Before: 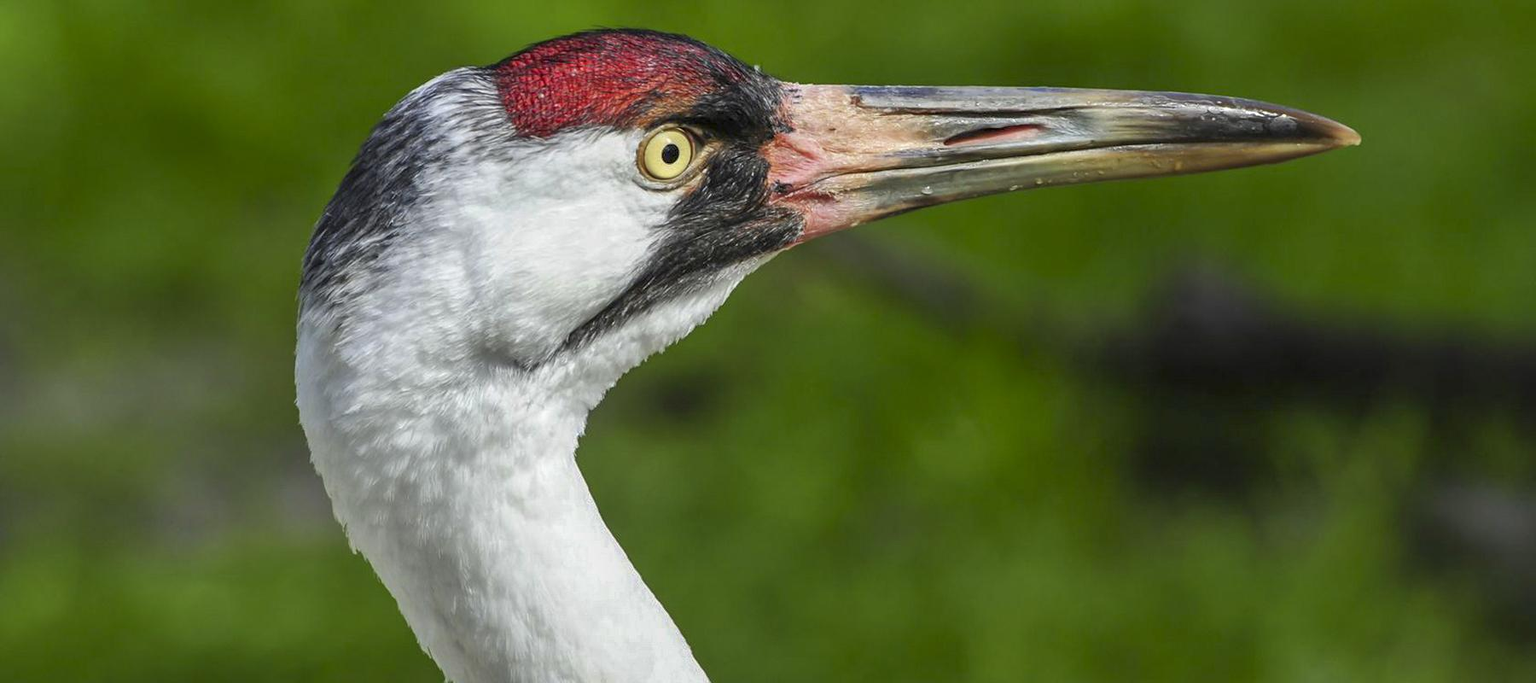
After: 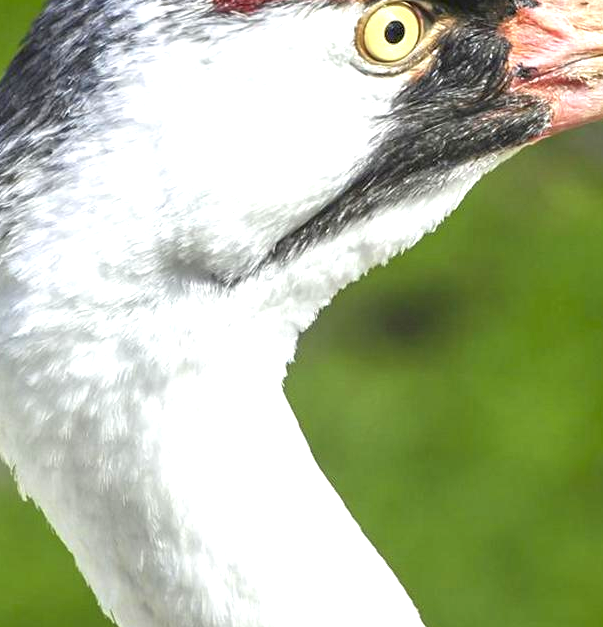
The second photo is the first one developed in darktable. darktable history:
crop and rotate: left 21.77%, top 18.528%, right 44.676%, bottom 2.997%
exposure: black level correction 0, exposure 1.1 EV, compensate exposure bias true, compensate highlight preservation false
